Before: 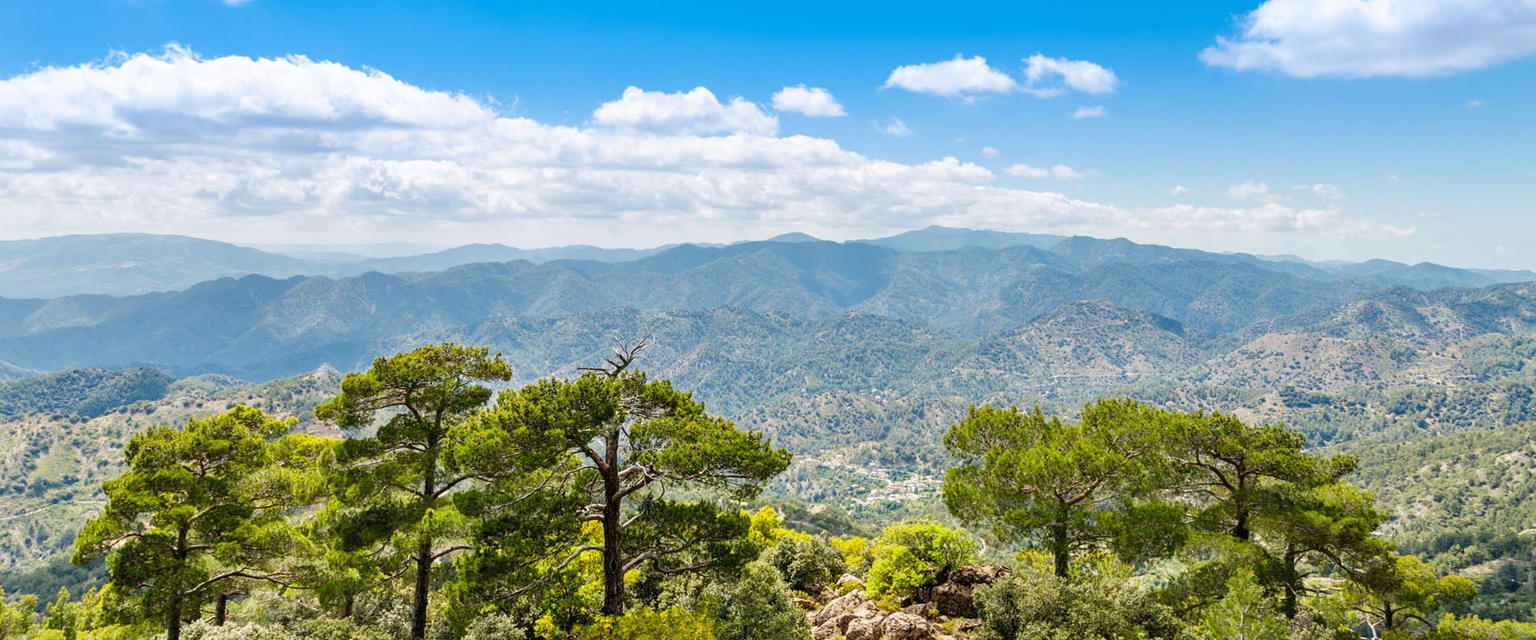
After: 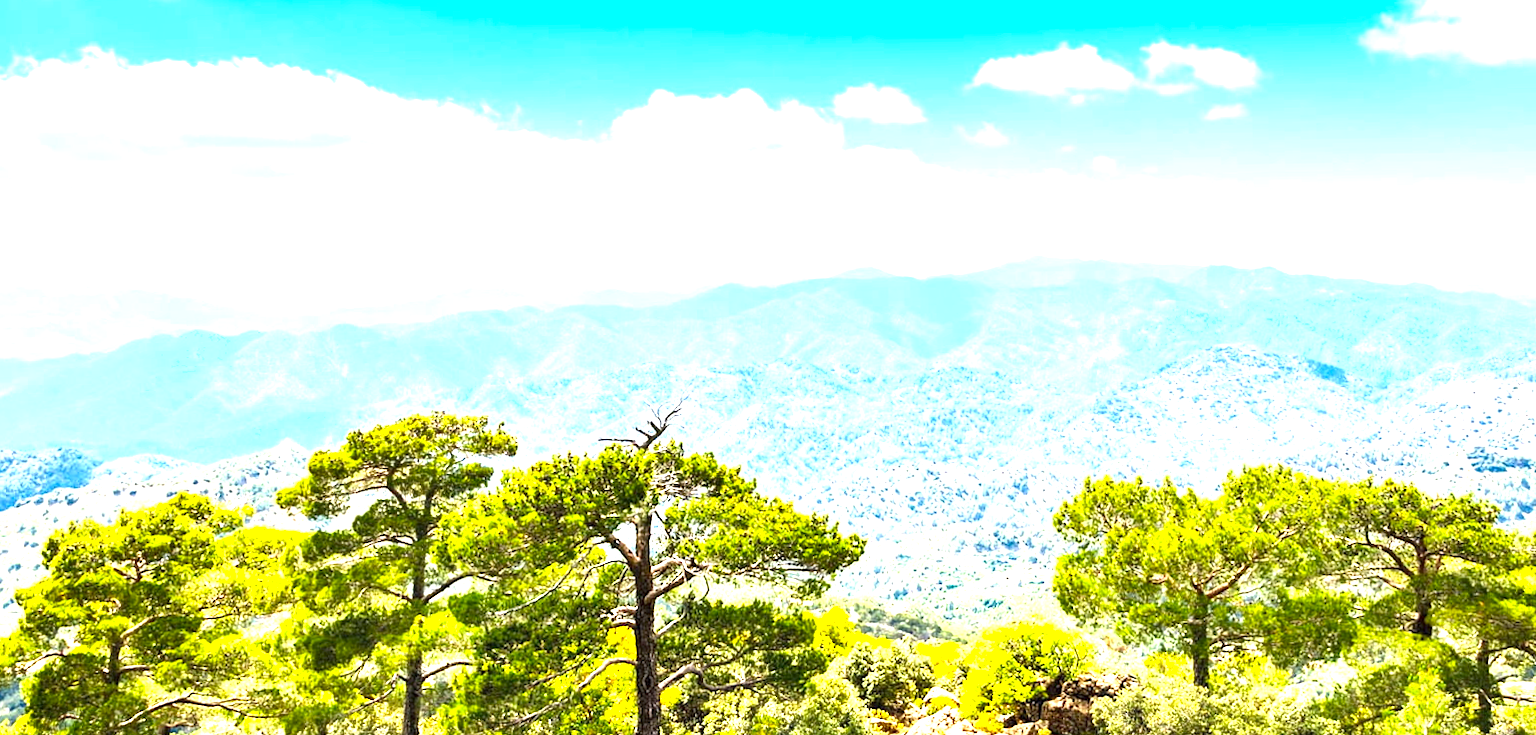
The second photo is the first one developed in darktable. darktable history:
exposure: exposure 2.04 EV, compensate highlight preservation false
crop and rotate: angle 1°, left 4.281%, top 0.642%, right 11.383%, bottom 2.486%
color balance: output saturation 110%
shadows and highlights: shadows 52.34, highlights -28.23, soften with gaussian
